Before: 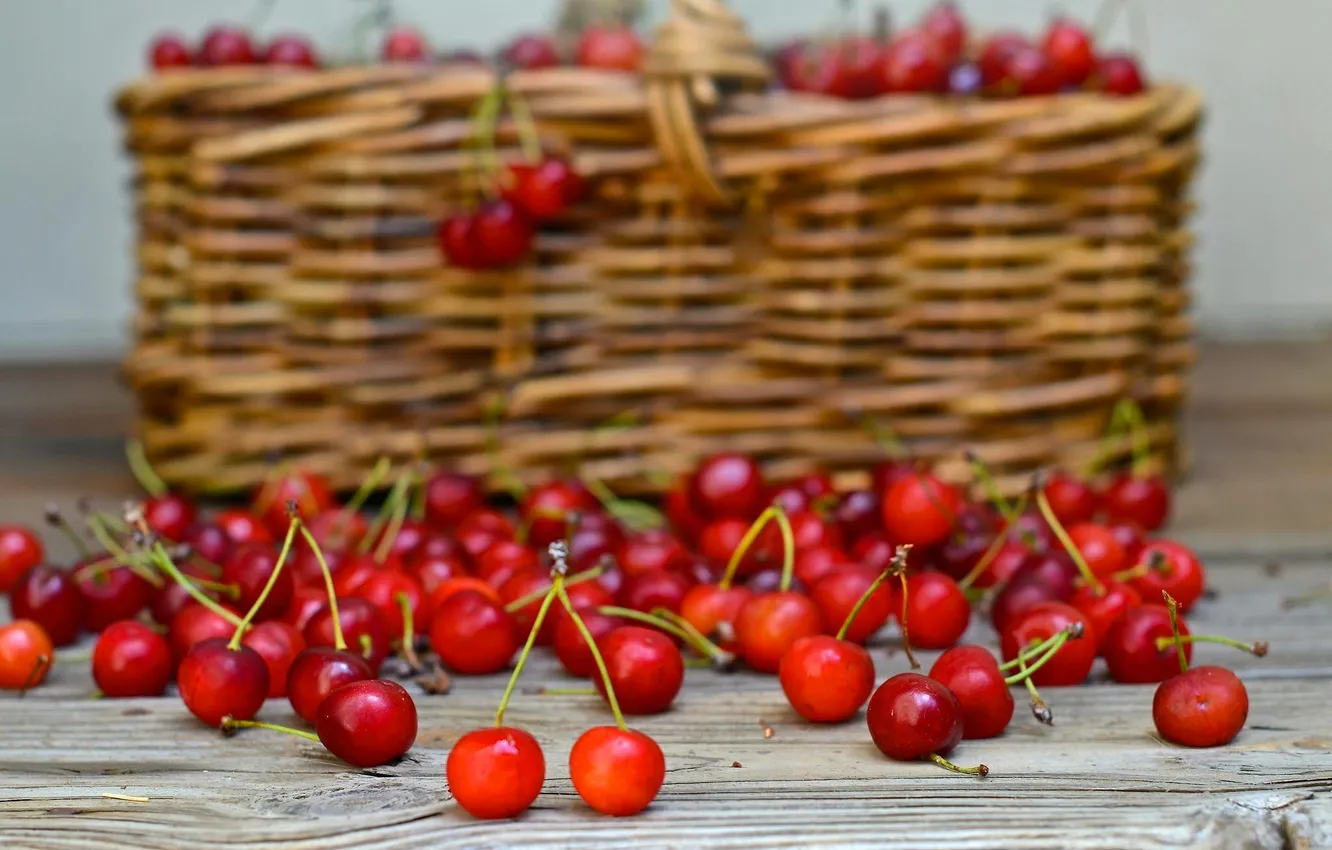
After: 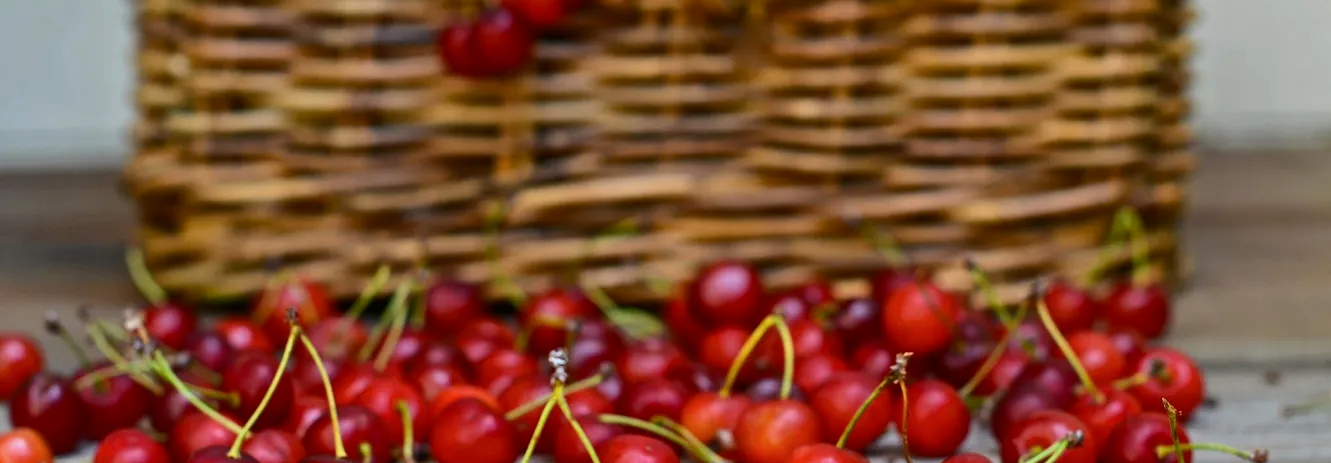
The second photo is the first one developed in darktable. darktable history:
contrast brightness saturation: contrast 0.141
color zones: curves: ch0 [(0.068, 0.464) (0.25, 0.5) (0.48, 0.508) (0.75, 0.536) (0.886, 0.476) (0.967, 0.456)]; ch1 [(0.066, 0.456) (0.25, 0.5) (0.616, 0.508) (0.746, 0.56) (0.934, 0.444)]
crop and rotate: top 22.638%, bottom 22.835%
